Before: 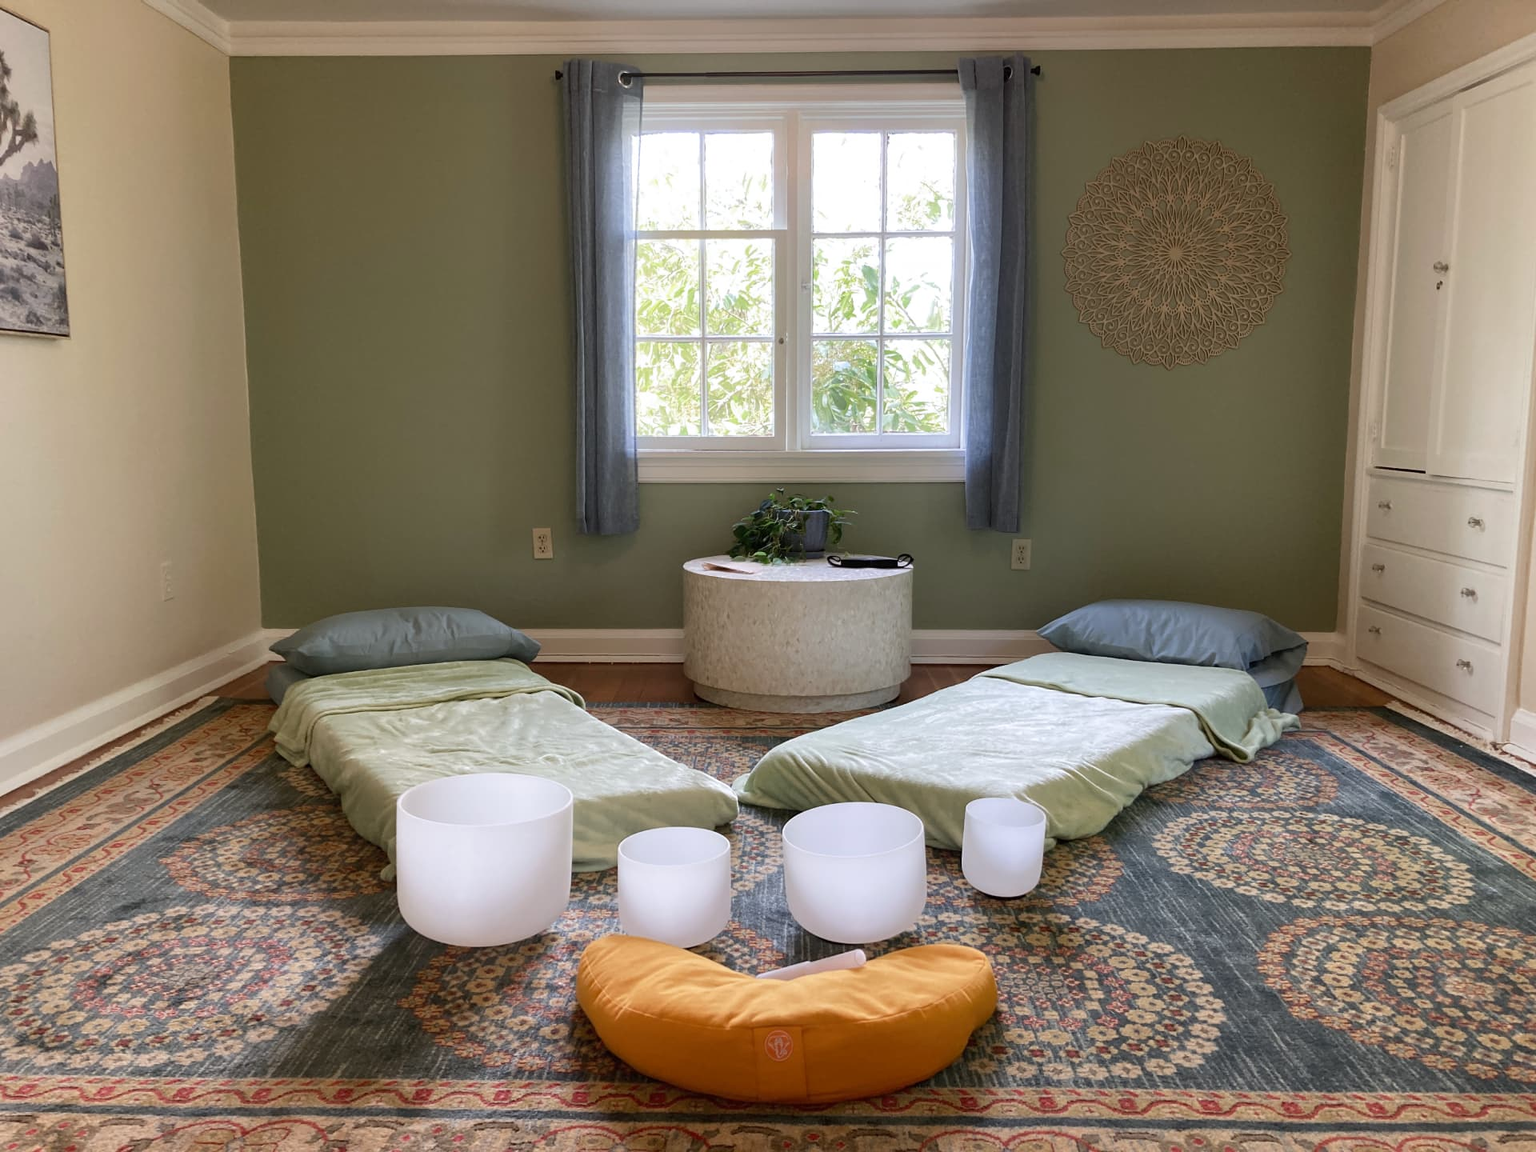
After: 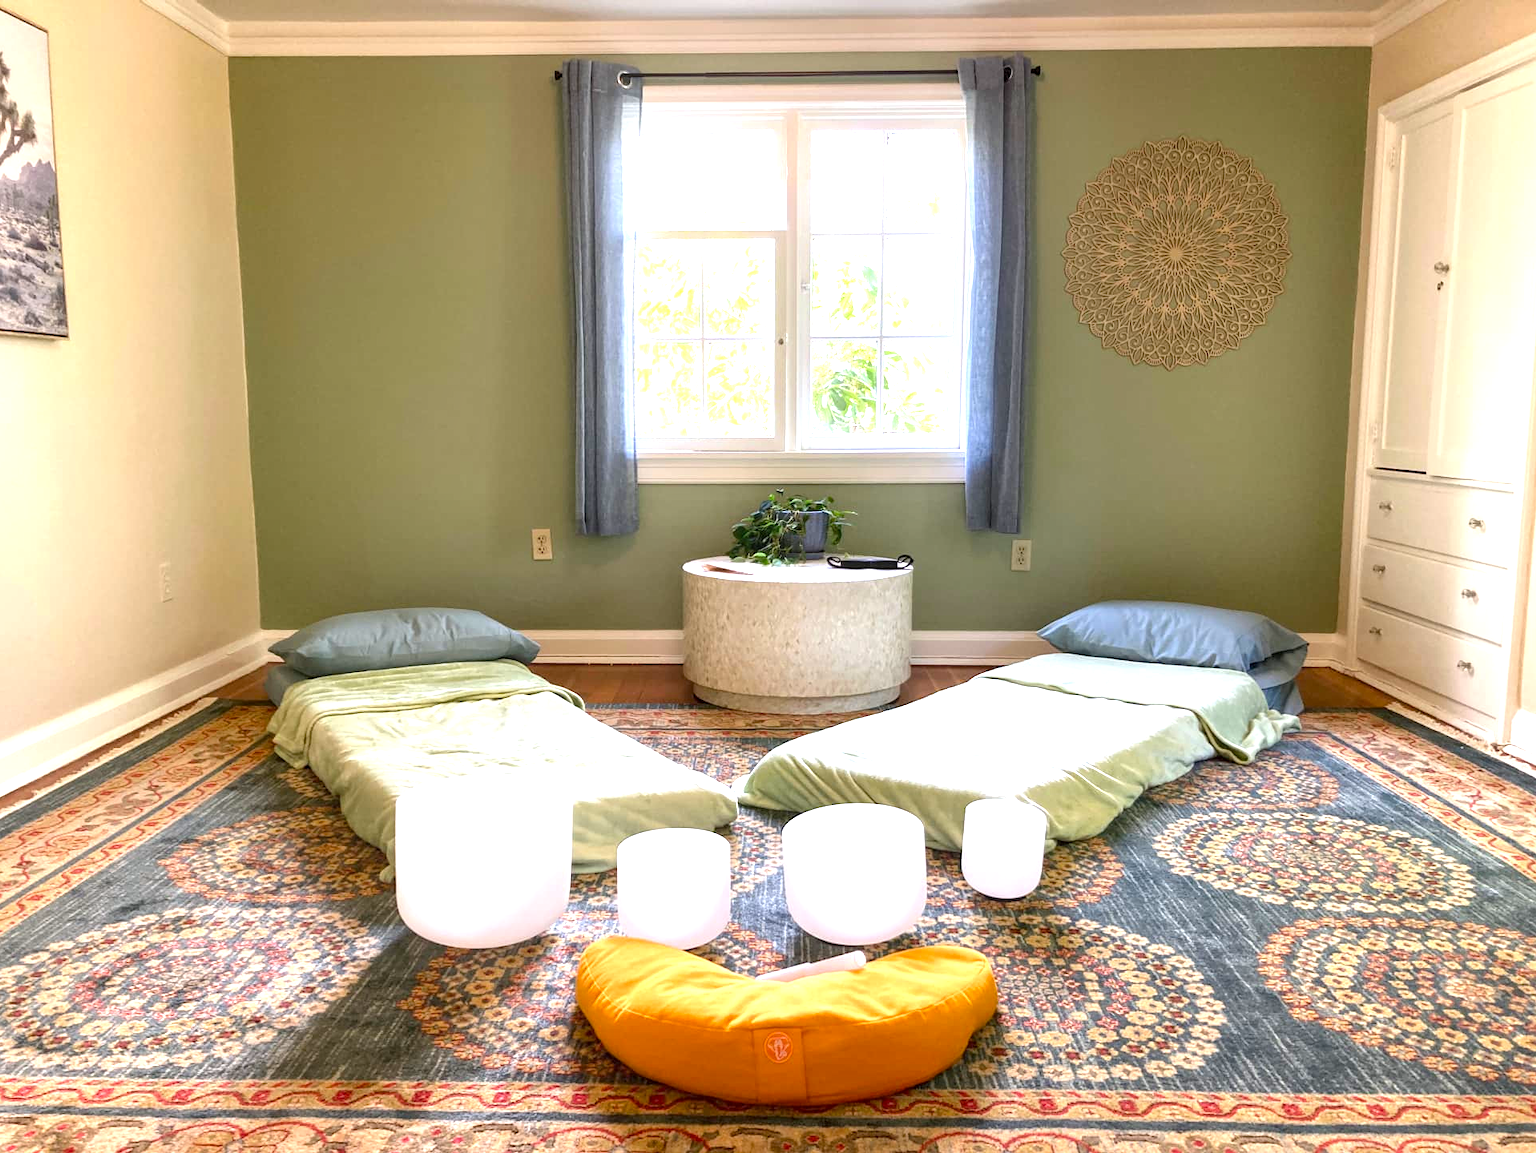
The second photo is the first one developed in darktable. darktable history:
crop: left 0.122%
local contrast: on, module defaults
exposure: black level correction 0, exposure 1.2 EV, compensate highlight preservation false
contrast brightness saturation: contrast 0.035, saturation 0.066
color balance rgb: highlights gain › chroma 0.133%, highlights gain › hue 330.26°, perceptual saturation grading › global saturation 16.822%, perceptual brilliance grading › global brilliance 1.69%, perceptual brilliance grading › highlights -3.547%, global vibrance 14.711%
